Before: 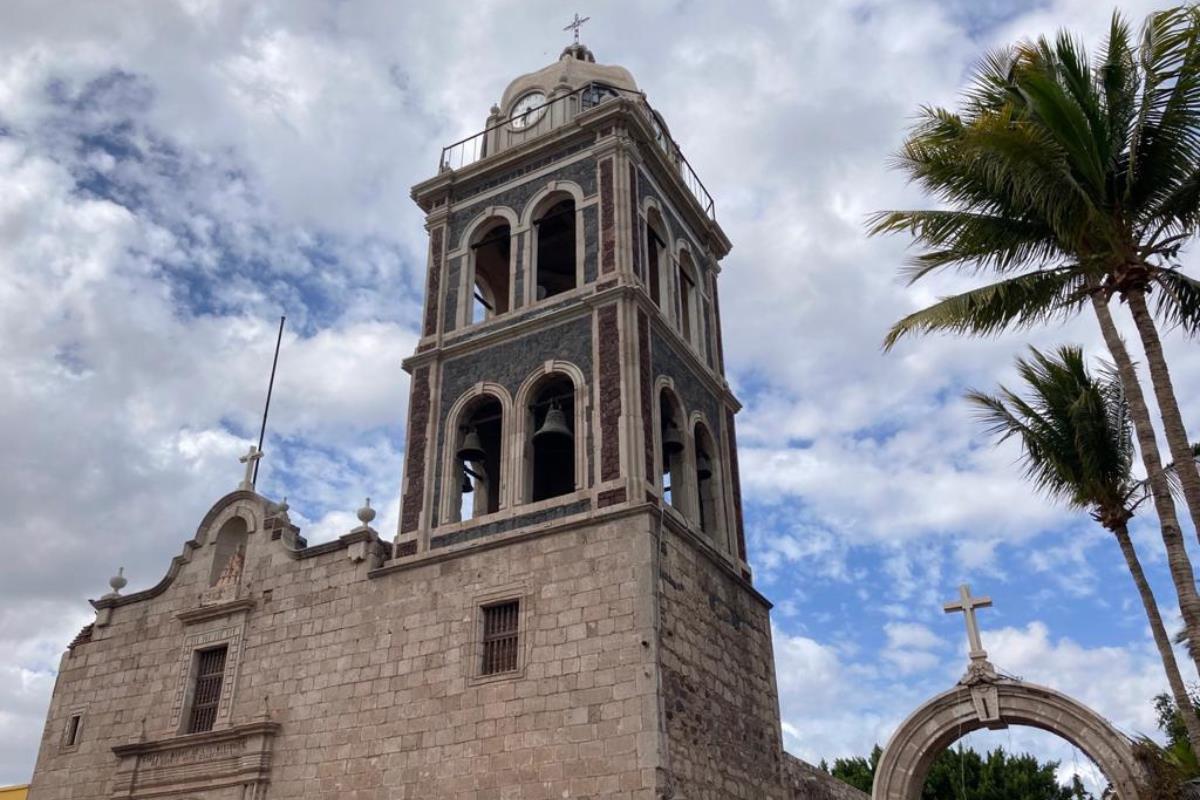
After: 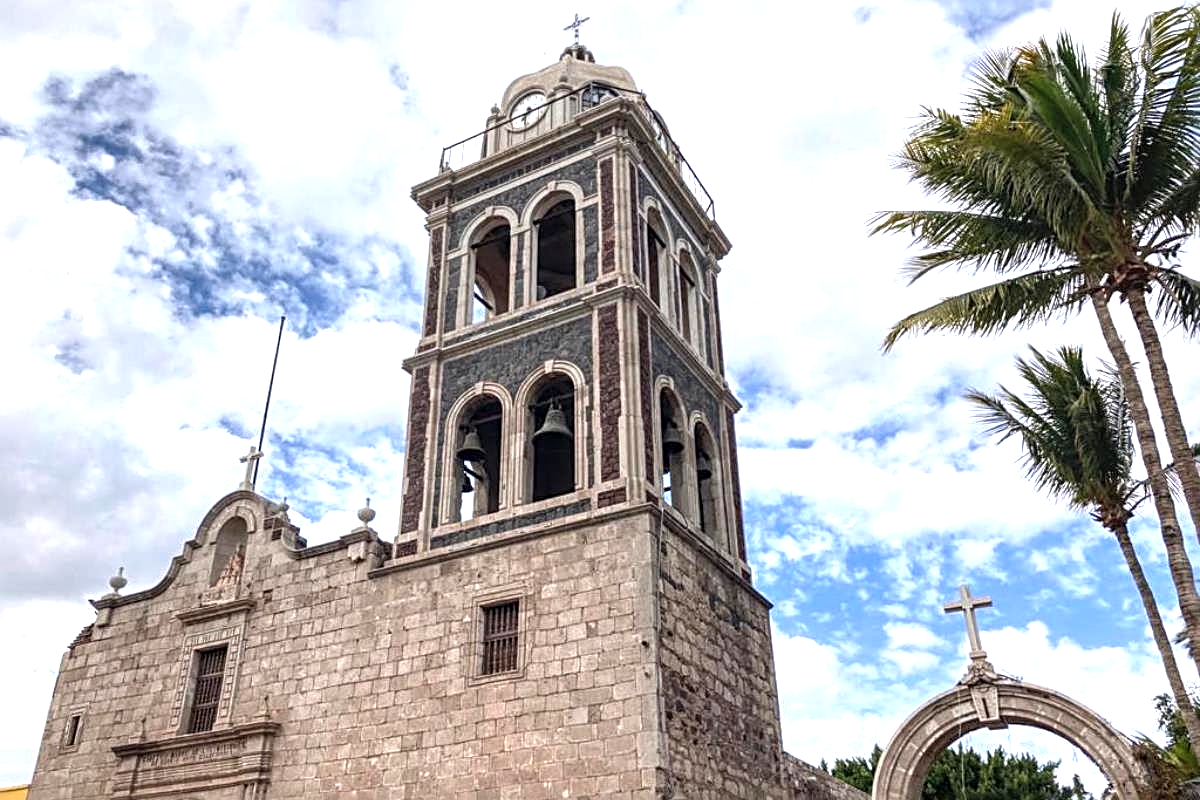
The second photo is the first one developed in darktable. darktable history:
exposure: black level correction 0, exposure 1 EV, compensate exposure bias true, compensate highlight preservation false
sharpen: radius 2.767
local contrast: highlights 61%, detail 143%, midtone range 0.428
